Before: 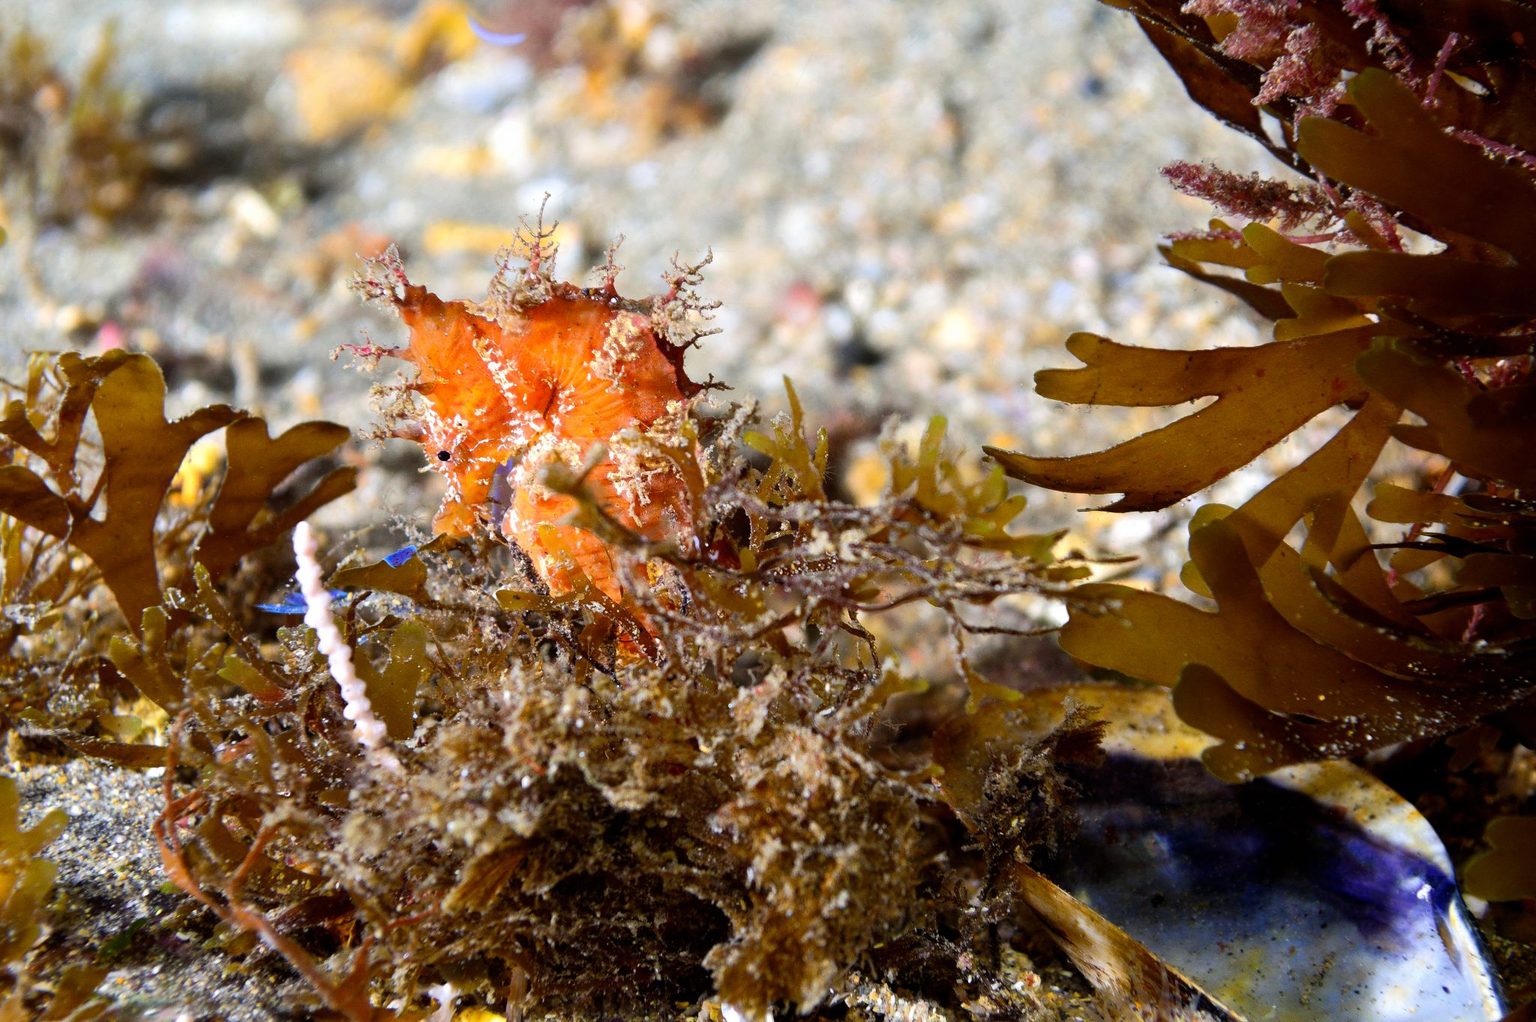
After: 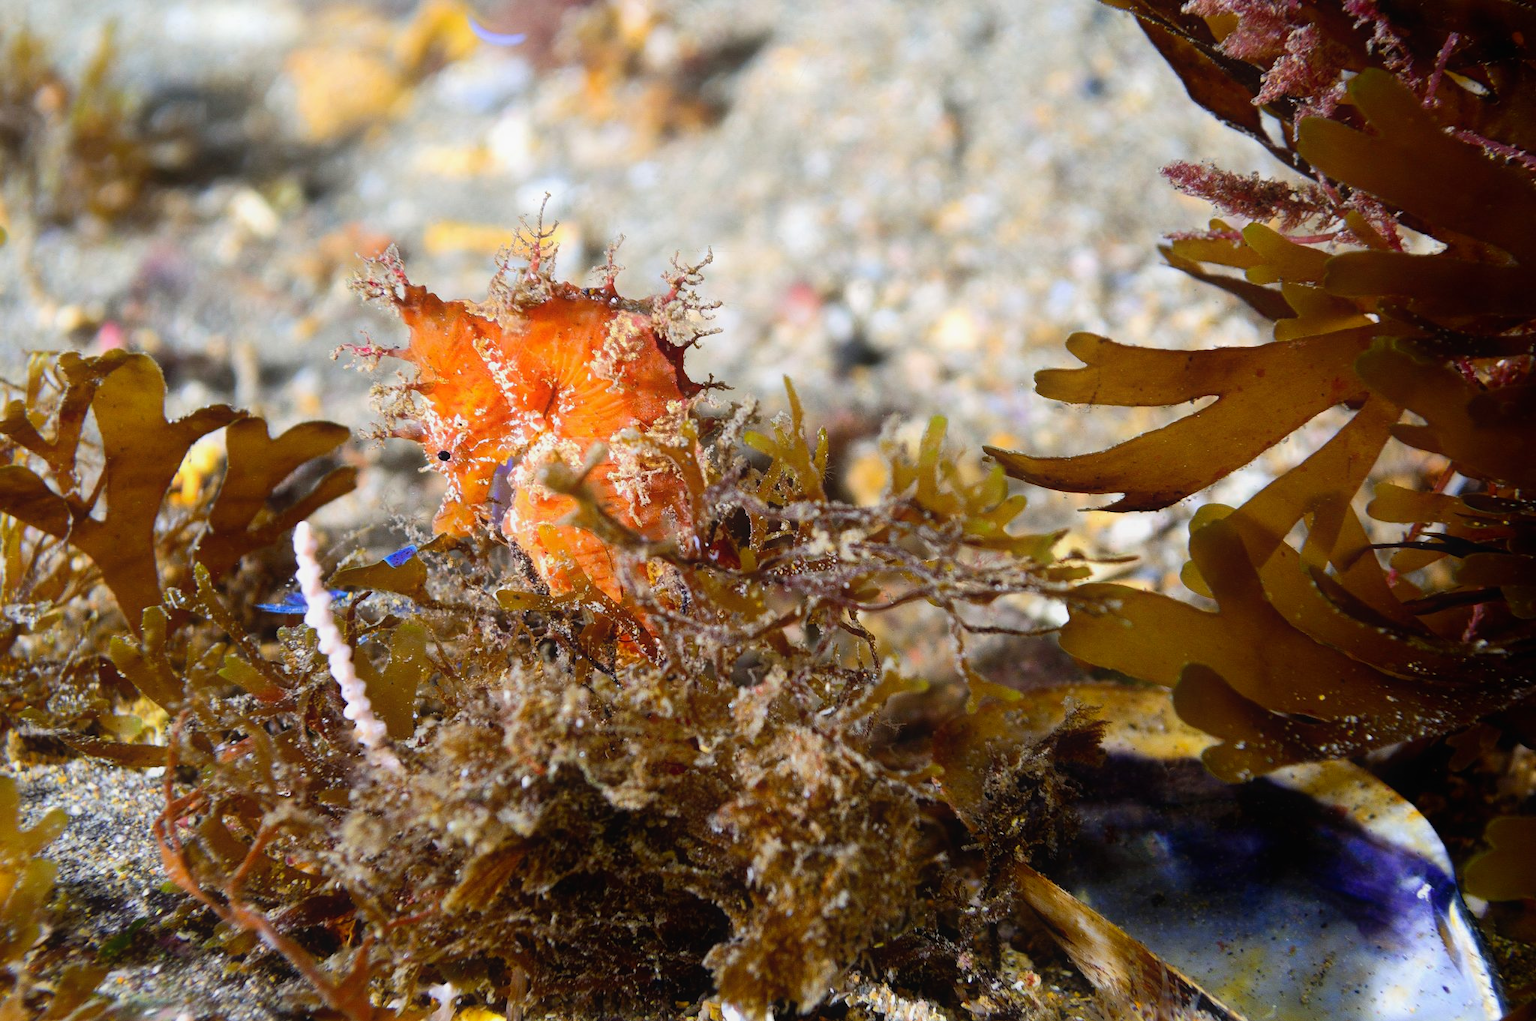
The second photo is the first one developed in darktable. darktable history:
contrast equalizer: octaves 7, y [[0.511, 0.558, 0.631, 0.632, 0.559, 0.512], [0.5 ×6], [0.507, 0.559, 0.627, 0.644, 0.647, 0.647], [0 ×6], [0 ×6]], mix -0.318
